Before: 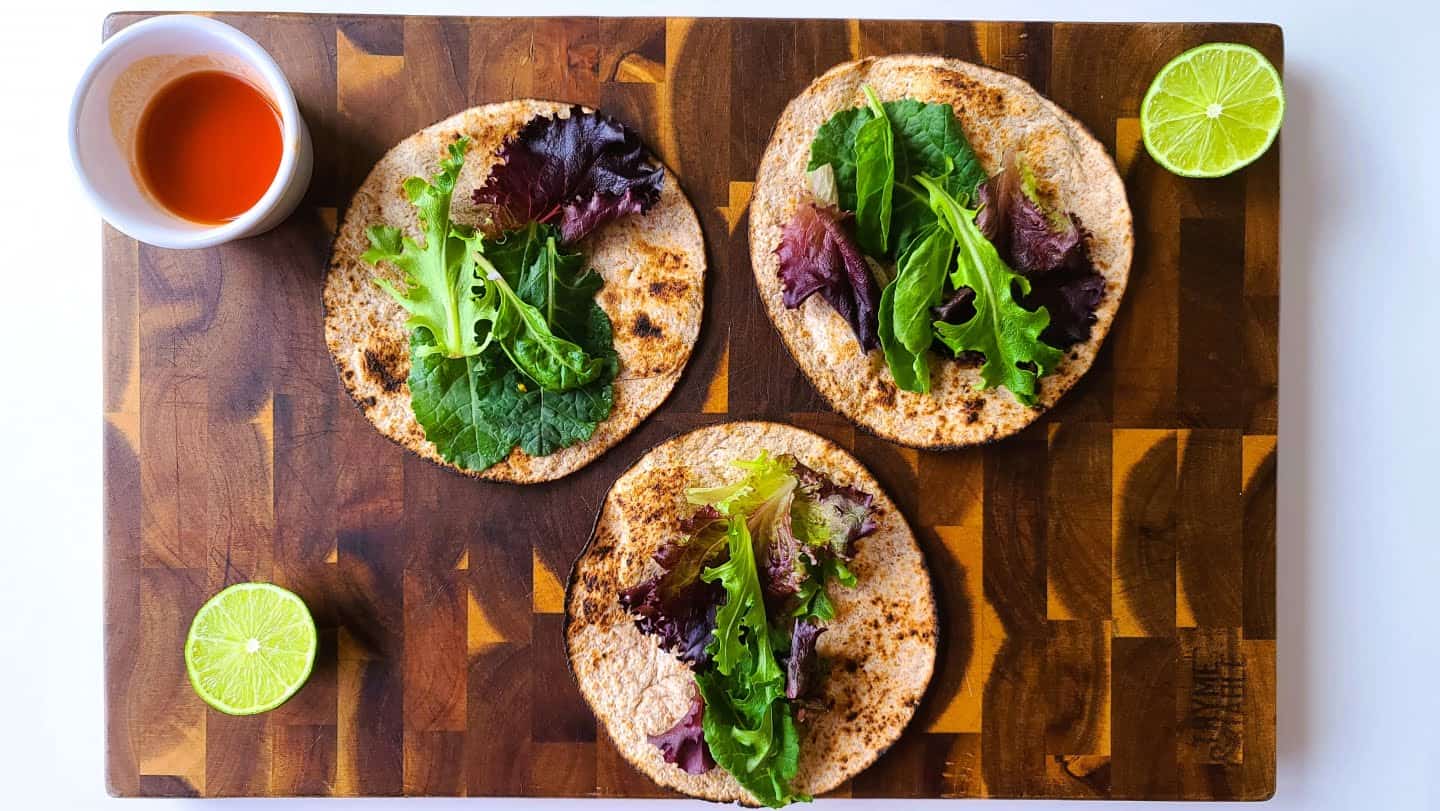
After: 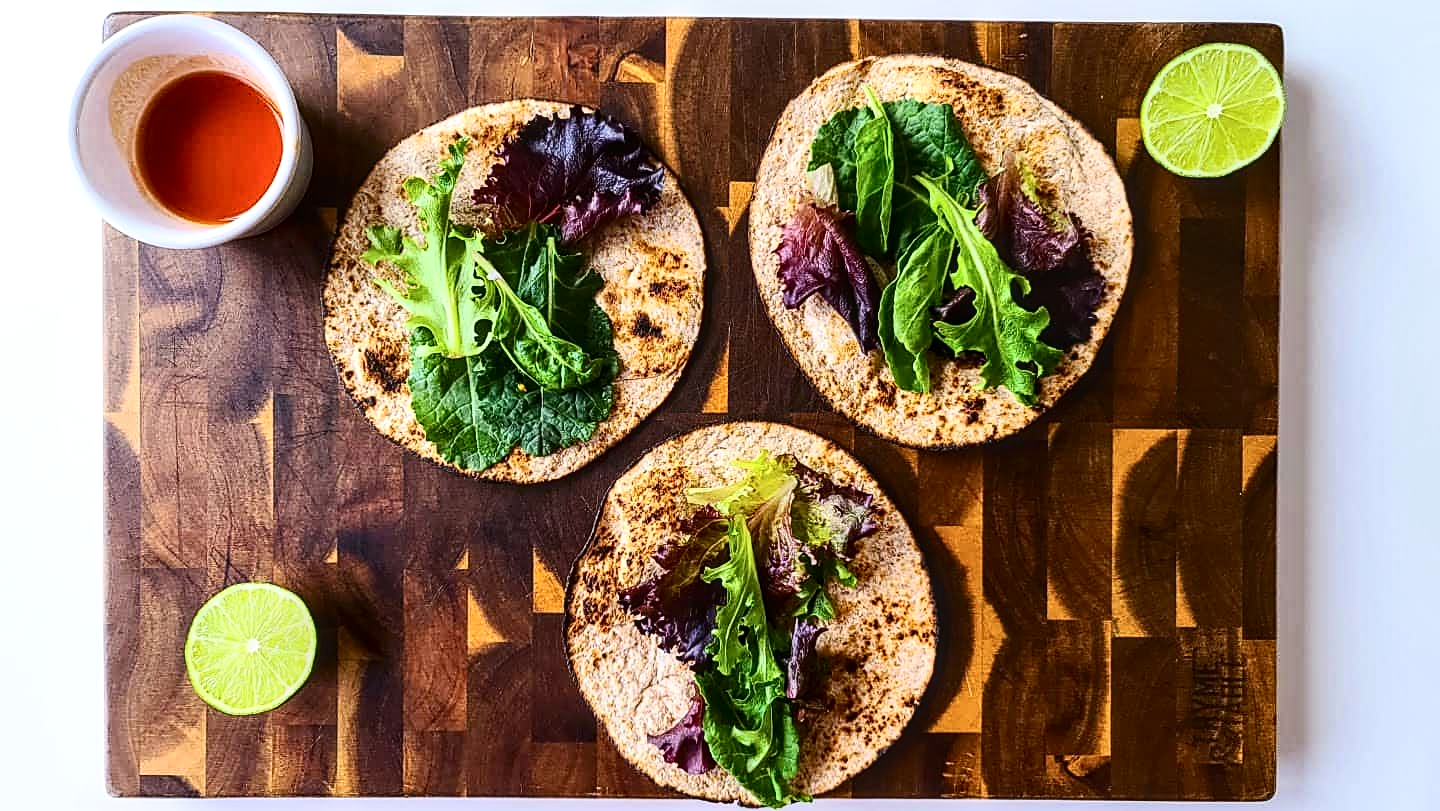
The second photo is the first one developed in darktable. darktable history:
sharpen: on, module defaults
local contrast: detail 130%
contrast brightness saturation: contrast 0.291
